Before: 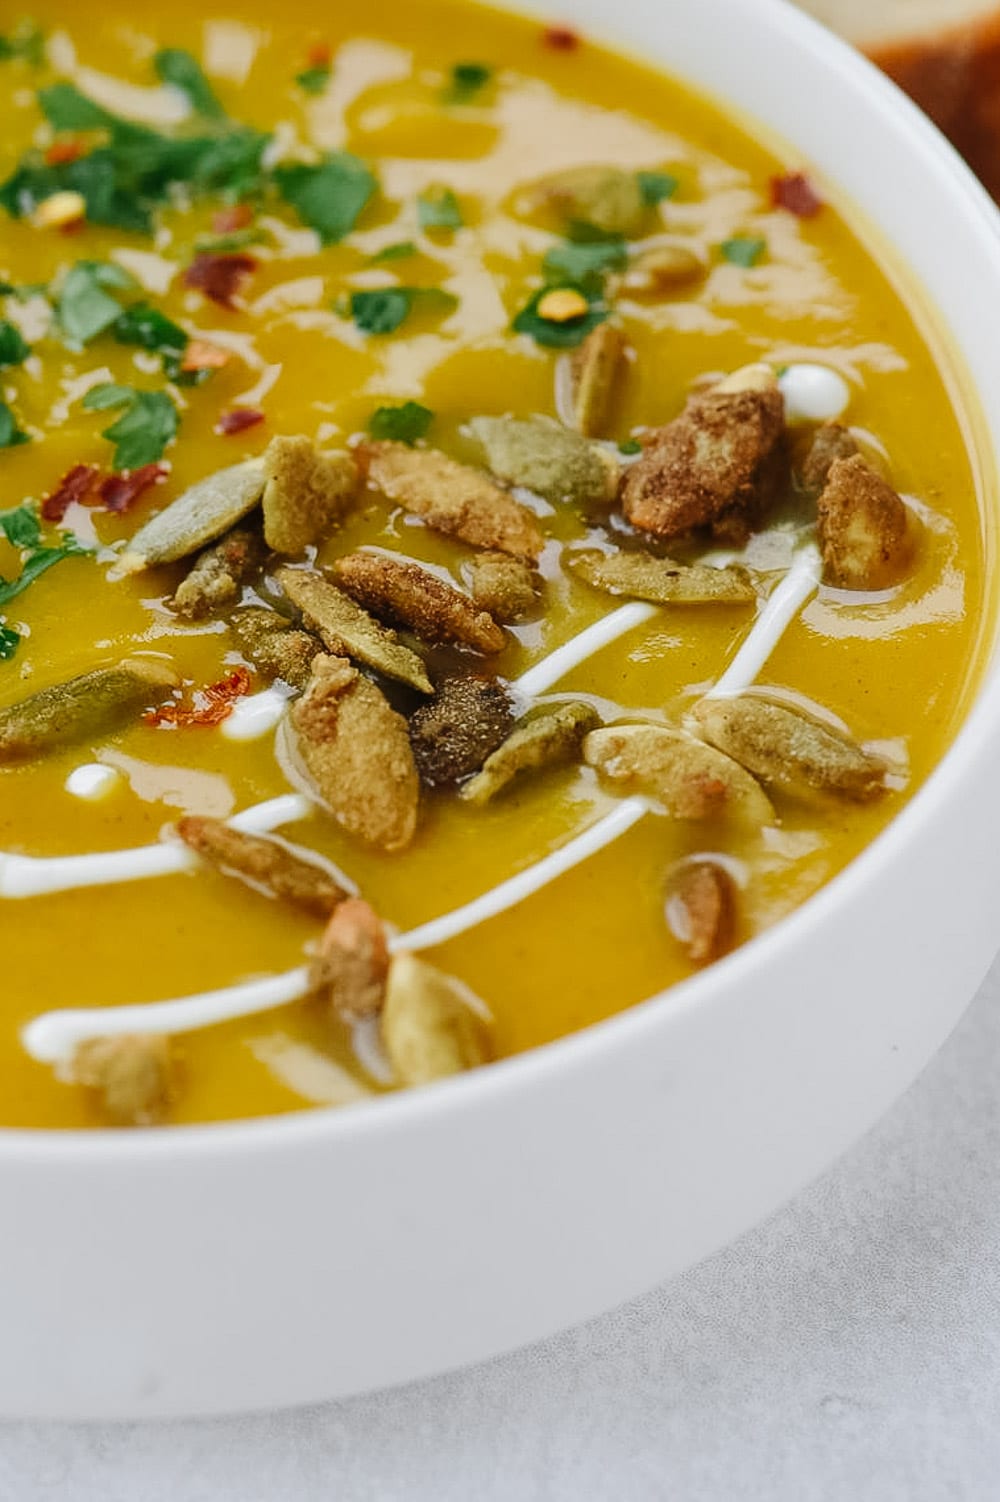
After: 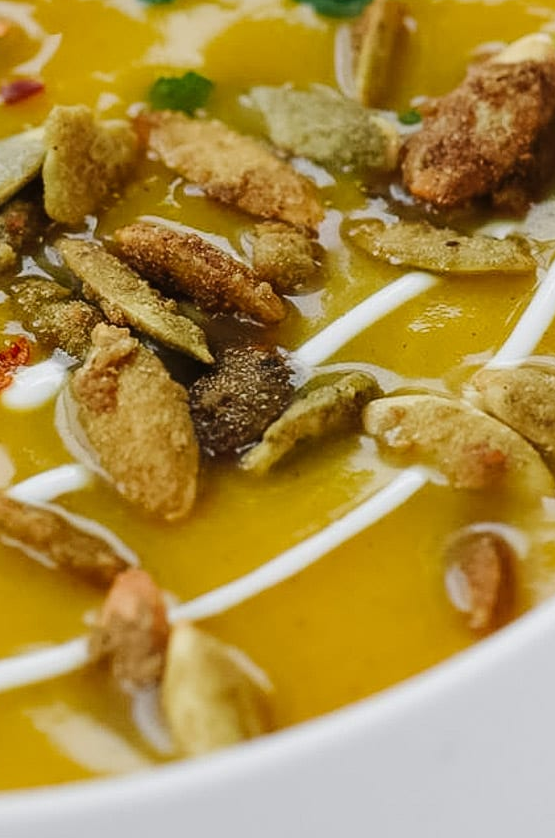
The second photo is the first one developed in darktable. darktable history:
crop and rotate: left 22%, top 22.068%, right 22.425%, bottom 22.083%
